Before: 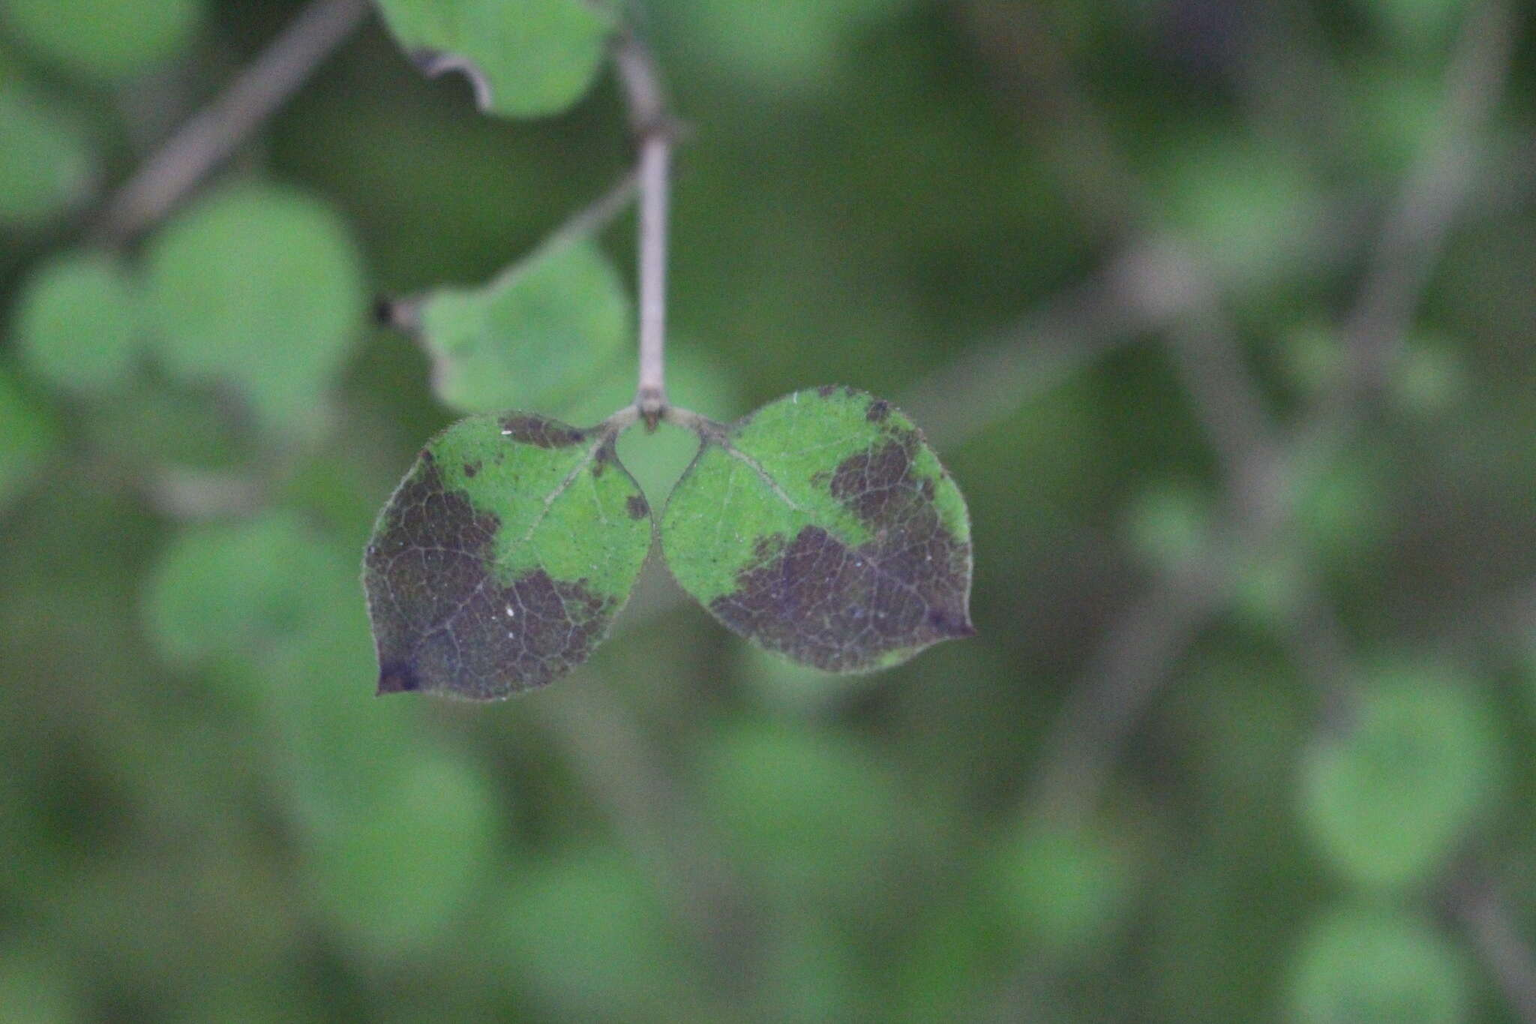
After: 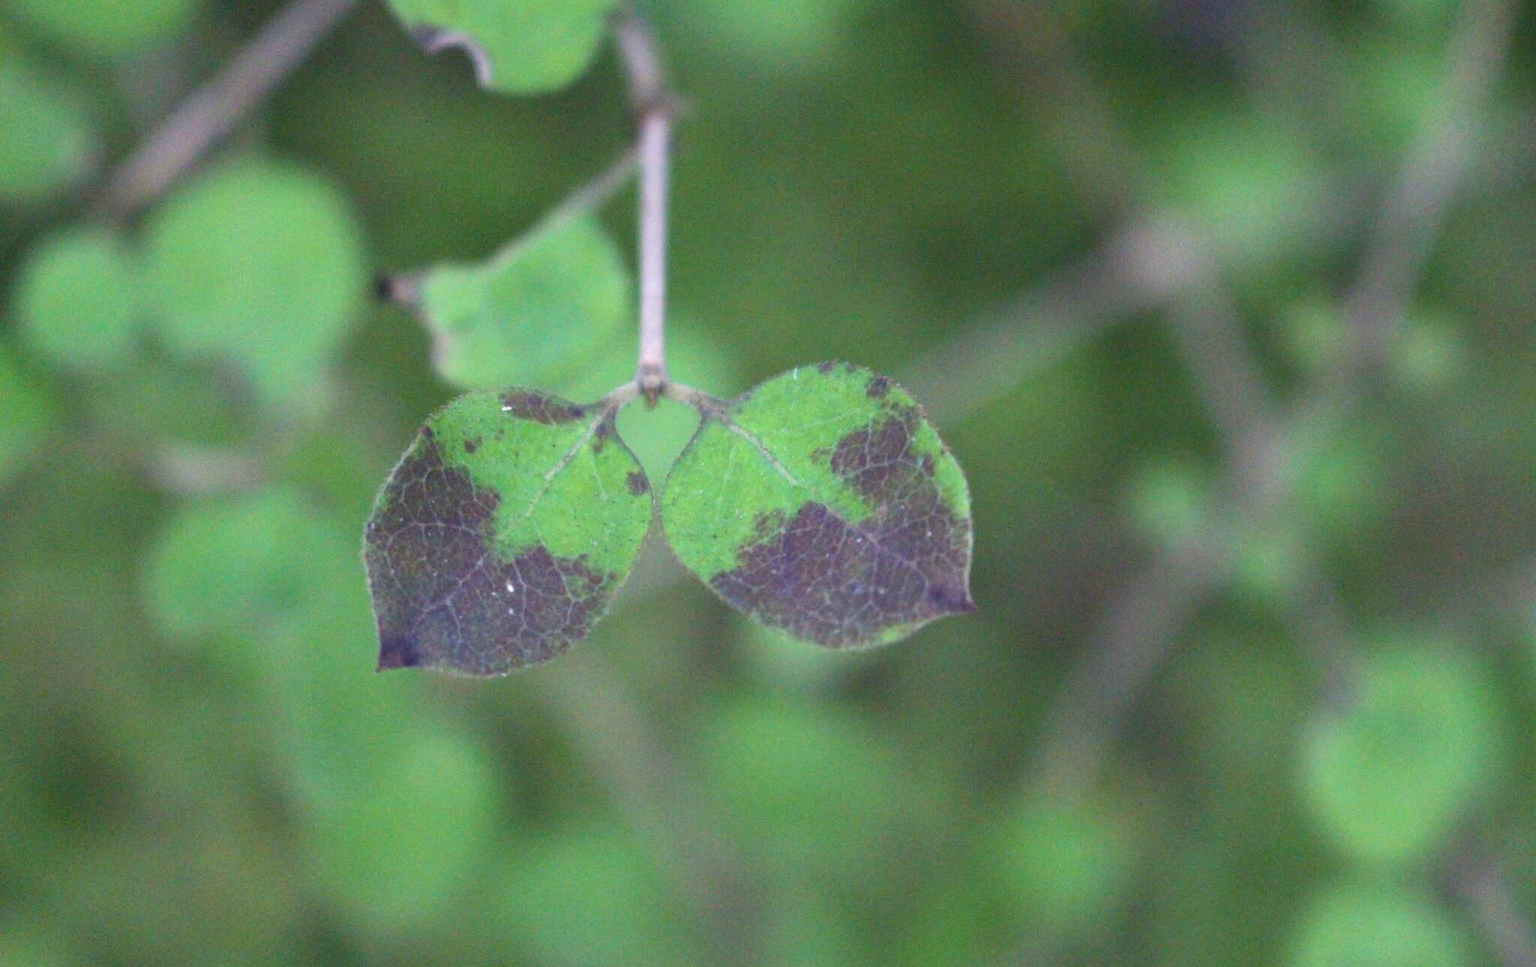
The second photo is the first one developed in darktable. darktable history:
crop and rotate: top 2.415%, bottom 3.052%
exposure: black level correction 0, exposure 0.499 EV, compensate highlight preservation false
velvia: strength 26.61%
